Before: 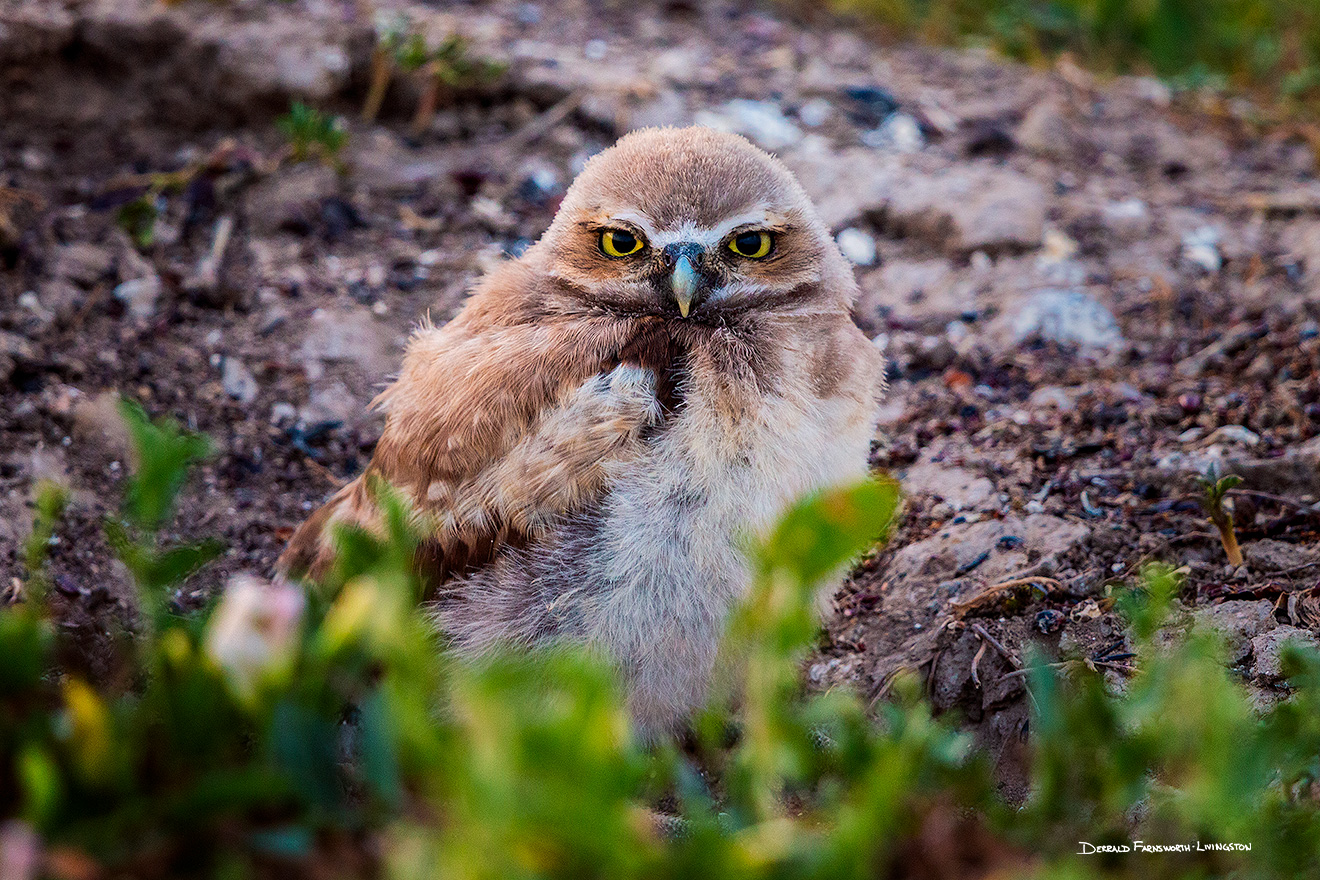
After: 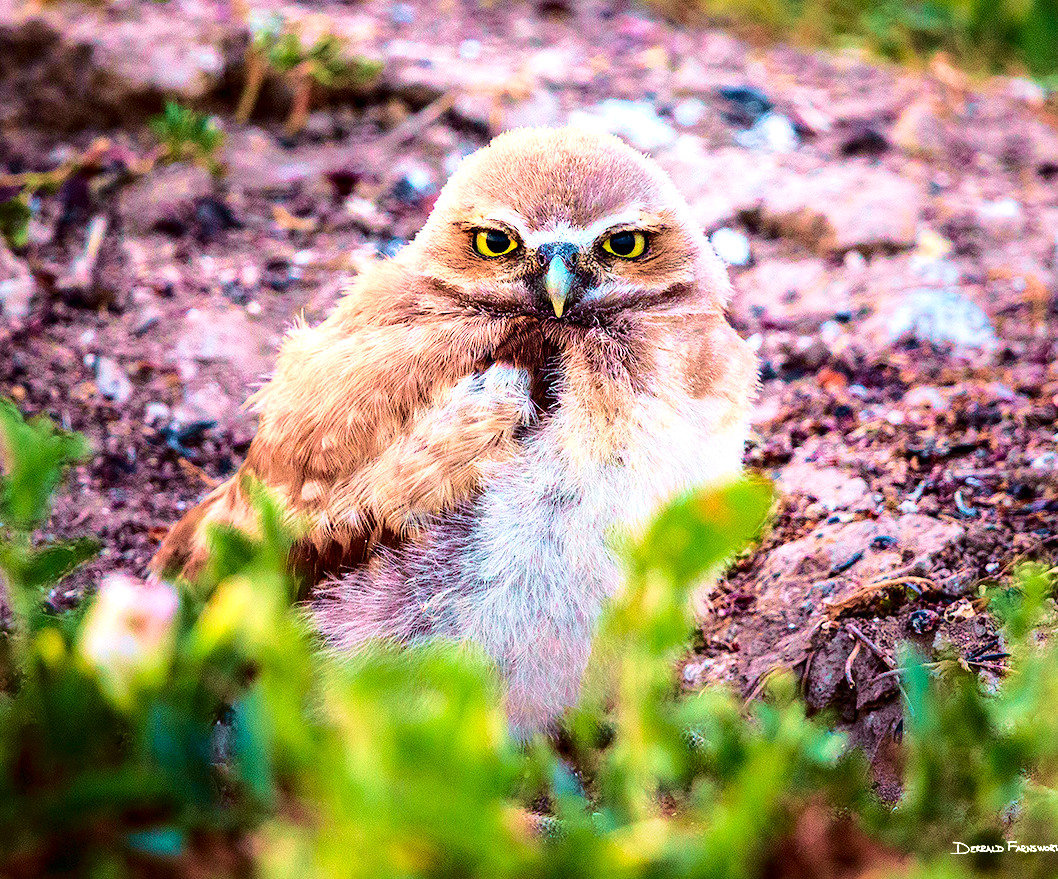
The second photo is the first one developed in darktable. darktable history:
velvia: strength 45%
crop and rotate: left 9.597%, right 10.195%
exposure: black level correction 0, exposure 1.1 EV, compensate exposure bias true, compensate highlight preservation false
tone curve: curves: ch0 [(0, 0) (0.058, 0.027) (0.214, 0.183) (0.295, 0.288) (0.48, 0.541) (0.658, 0.703) (0.741, 0.775) (0.844, 0.866) (0.986, 0.957)]; ch1 [(0, 0) (0.172, 0.123) (0.312, 0.296) (0.437, 0.429) (0.471, 0.469) (0.502, 0.5) (0.513, 0.515) (0.572, 0.603) (0.617, 0.653) (0.68, 0.724) (0.889, 0.924) (1, 1)]; ch2 [(0, 0) (0.411, 0.424) (0.489, 0.49) (0.502, 0.5) (0.512, 0.524) (0.549, 0.578) (0.604, 0.628) (0.709, 0.748) (1, 1)], color space Lab, independent channels, preserve colors none
